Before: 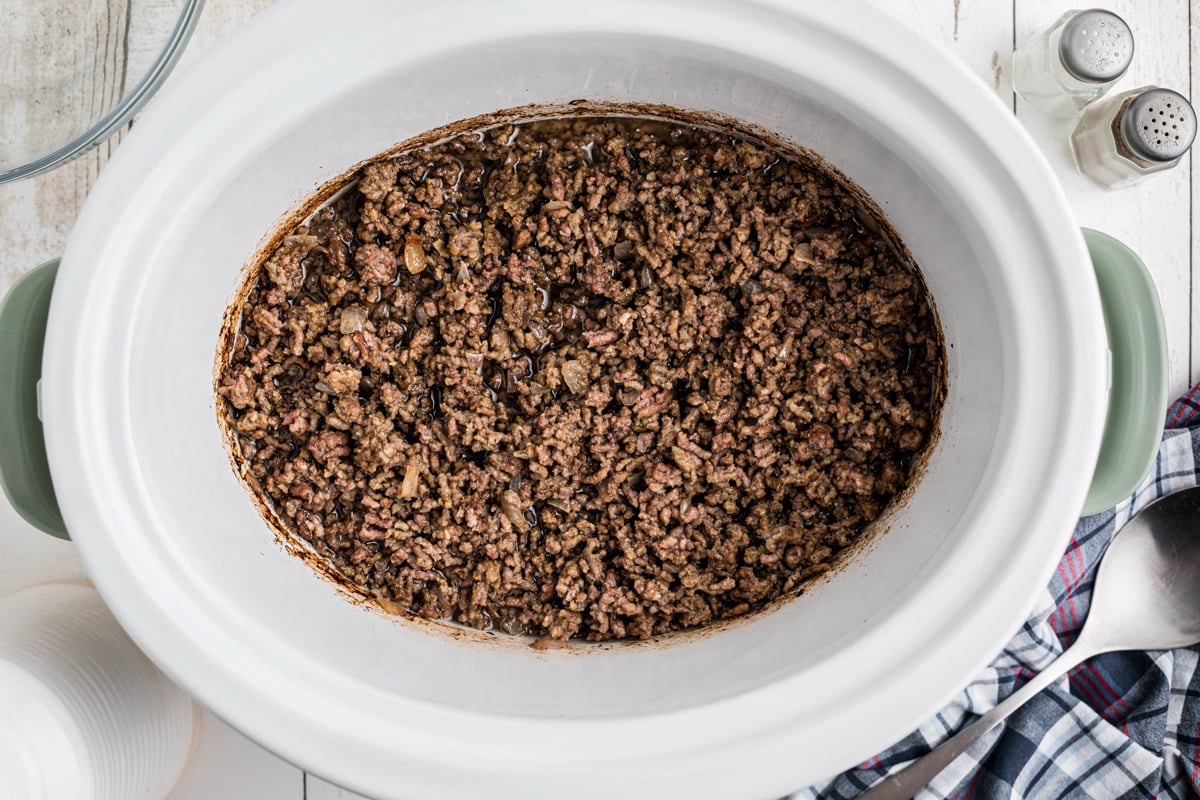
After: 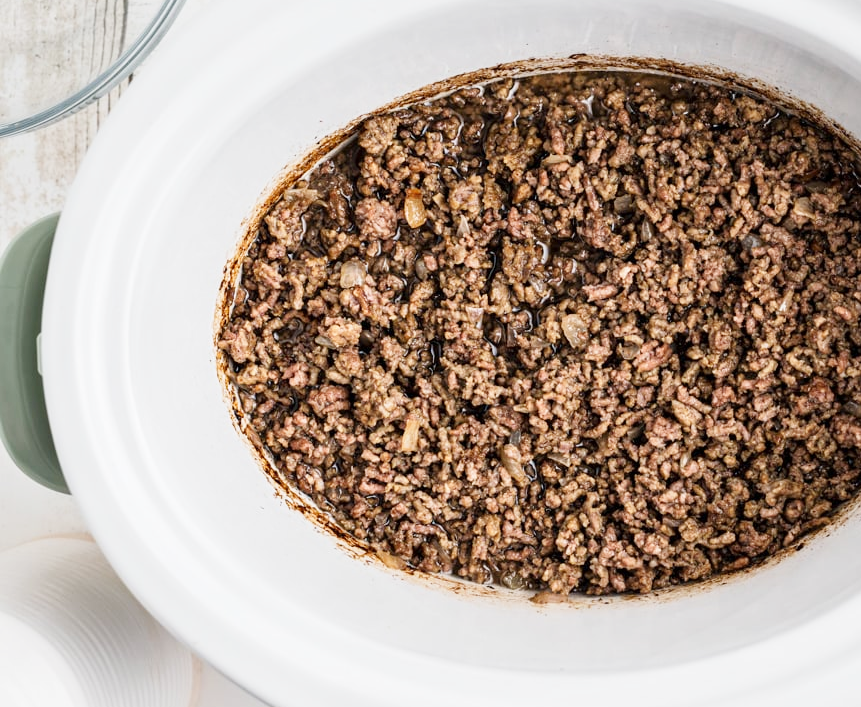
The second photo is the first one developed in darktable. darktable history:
crop: top 5.769%, right 27.907%, bottom 5.753%
base curve: curves: ch0 [(0, 0) (0.204, 0.334) (0.55, 0.733) (1, 1)], preserve colors none
